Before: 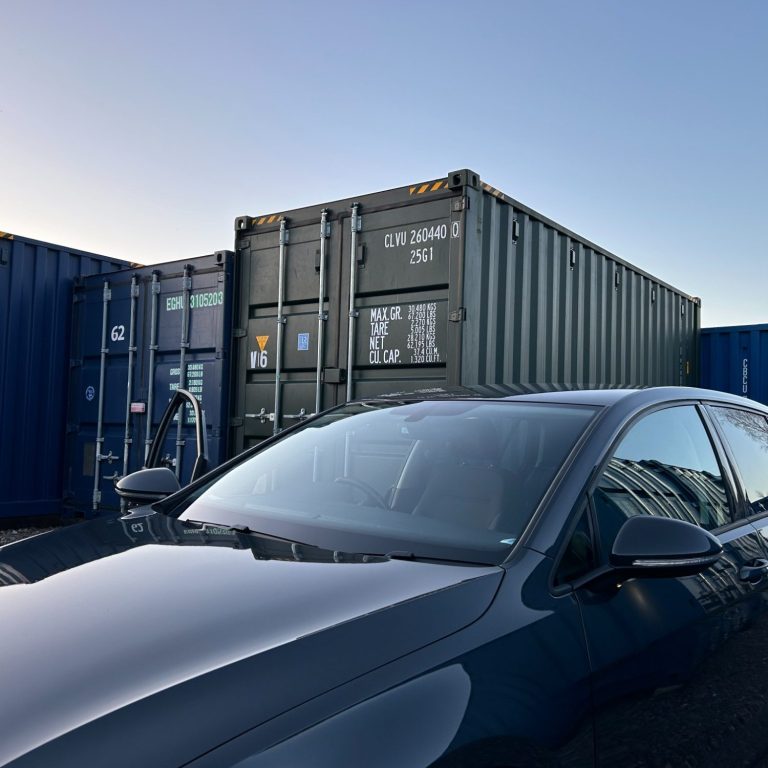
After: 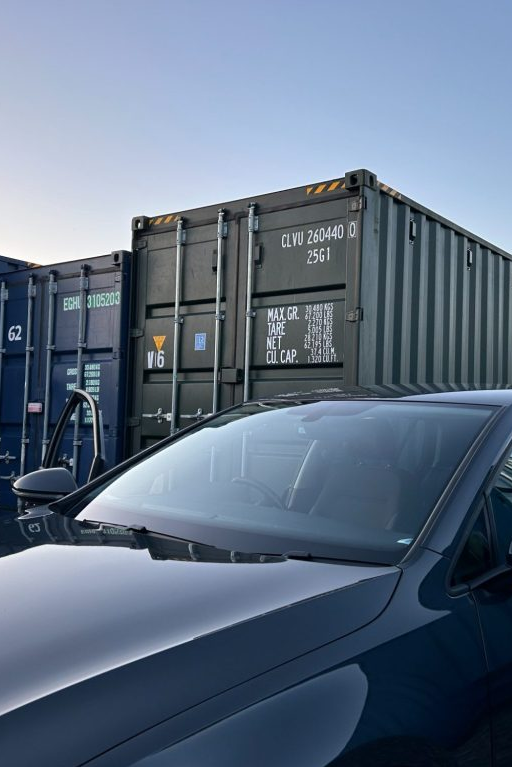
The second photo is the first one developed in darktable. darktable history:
crop and rotate: left 13.537%, right 19.796%
